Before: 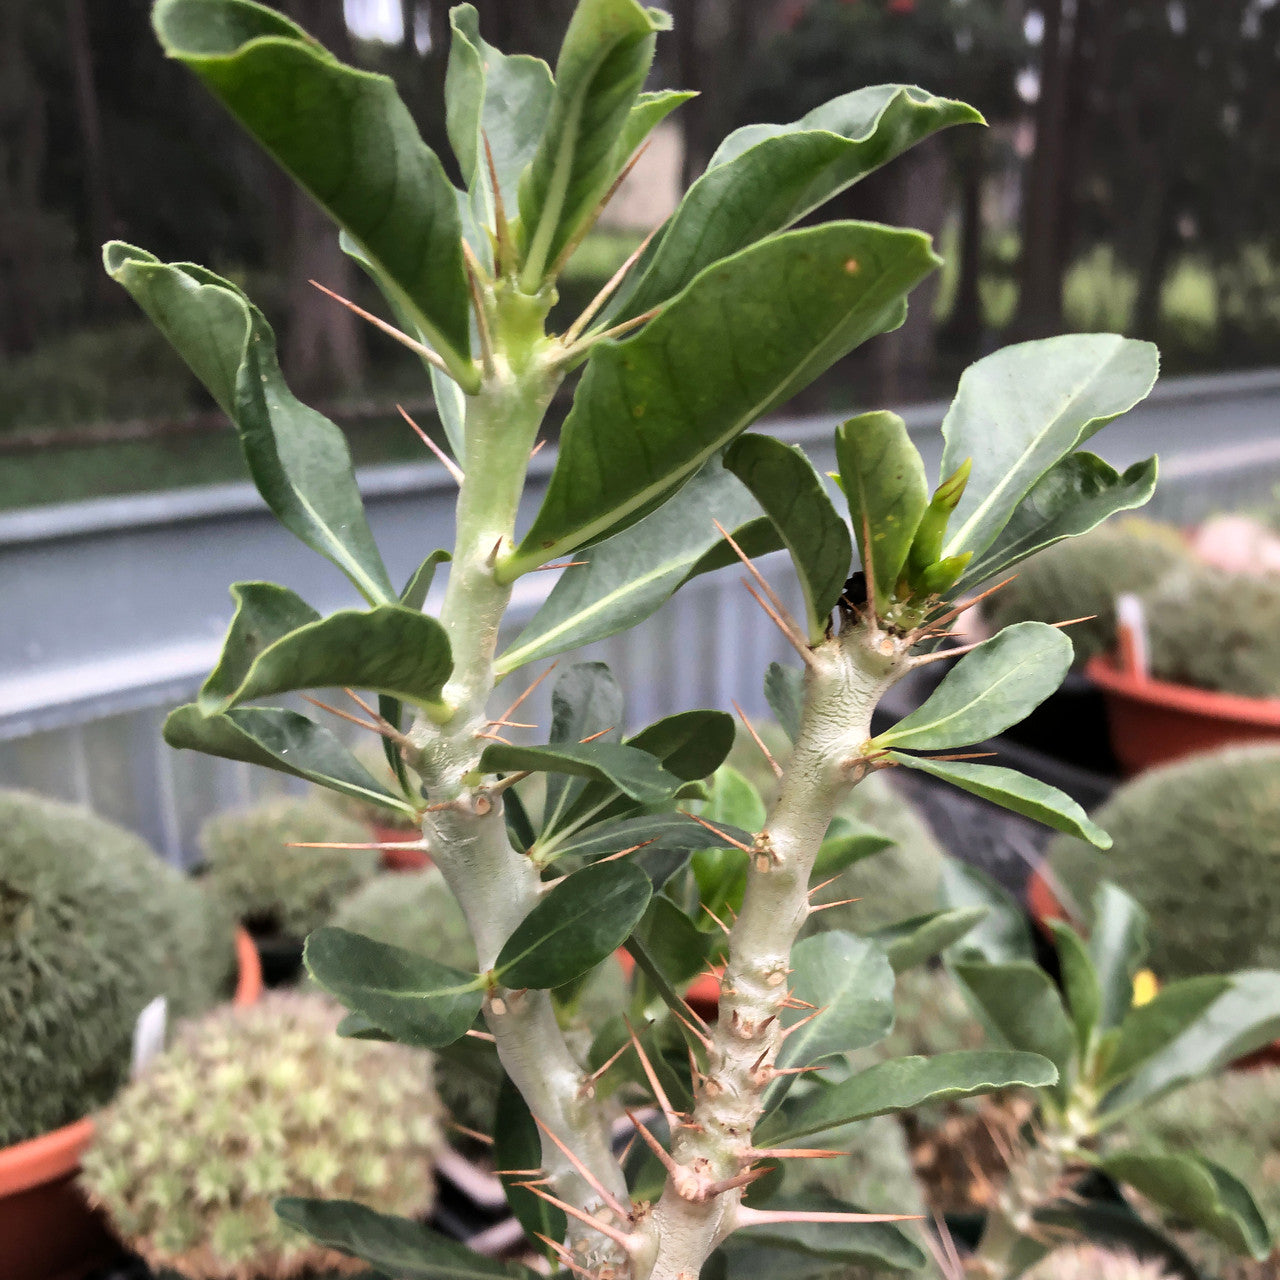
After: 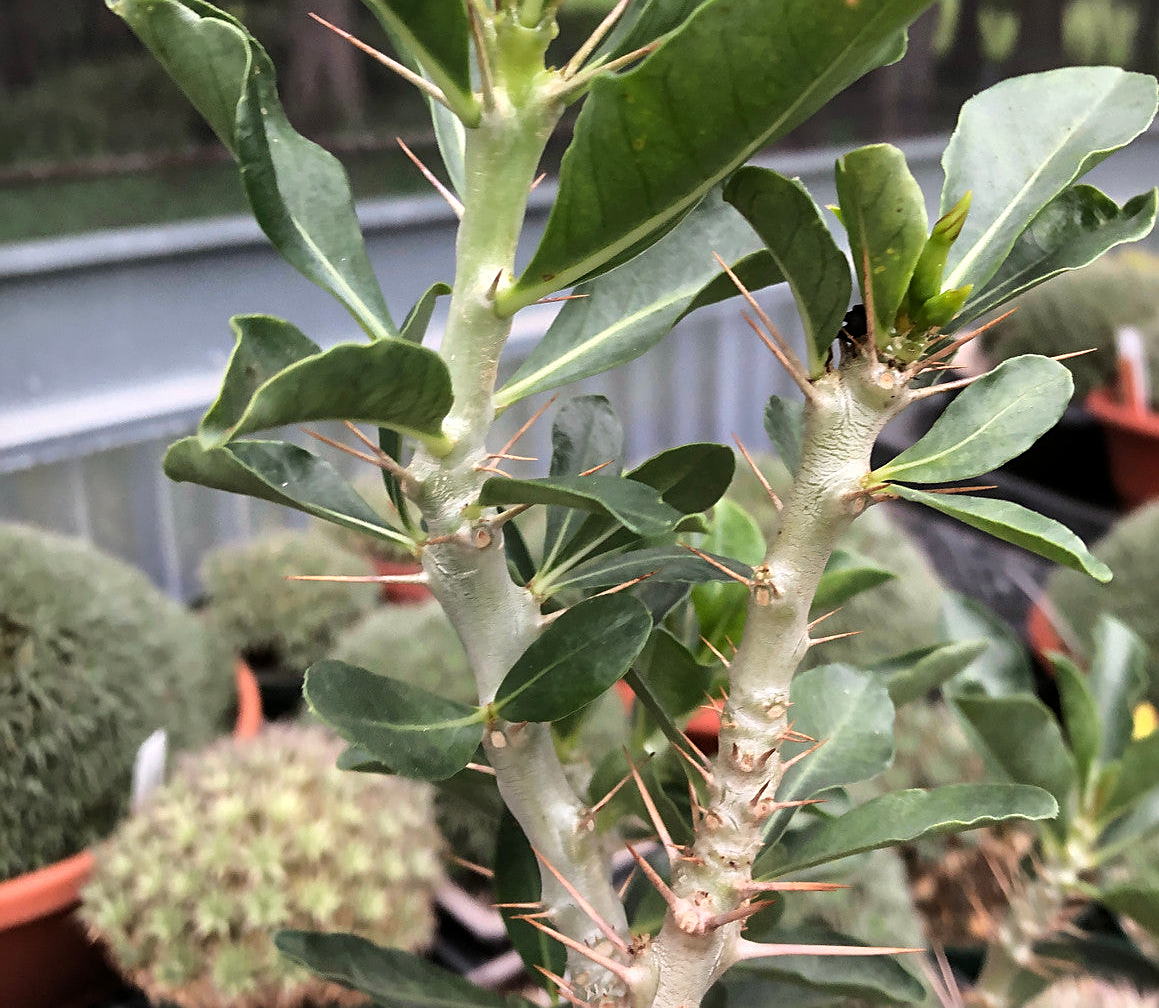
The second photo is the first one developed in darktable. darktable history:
crop: top 20.916%, right 9.437%, bottom 0.316%
sharpen: on, module defaults
